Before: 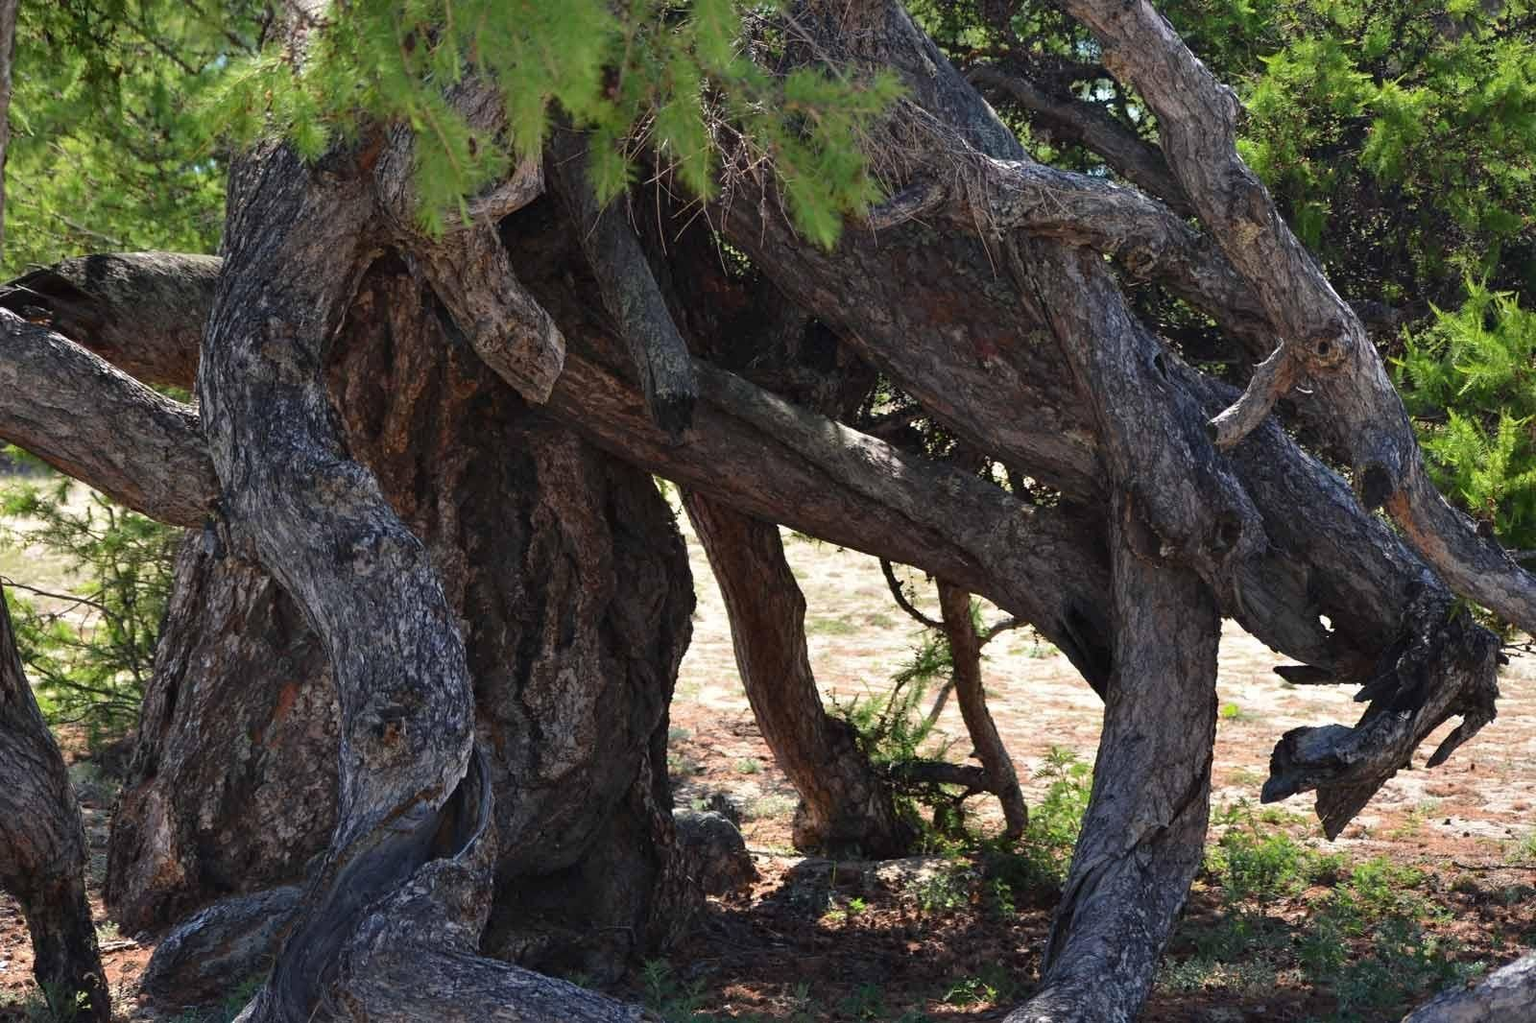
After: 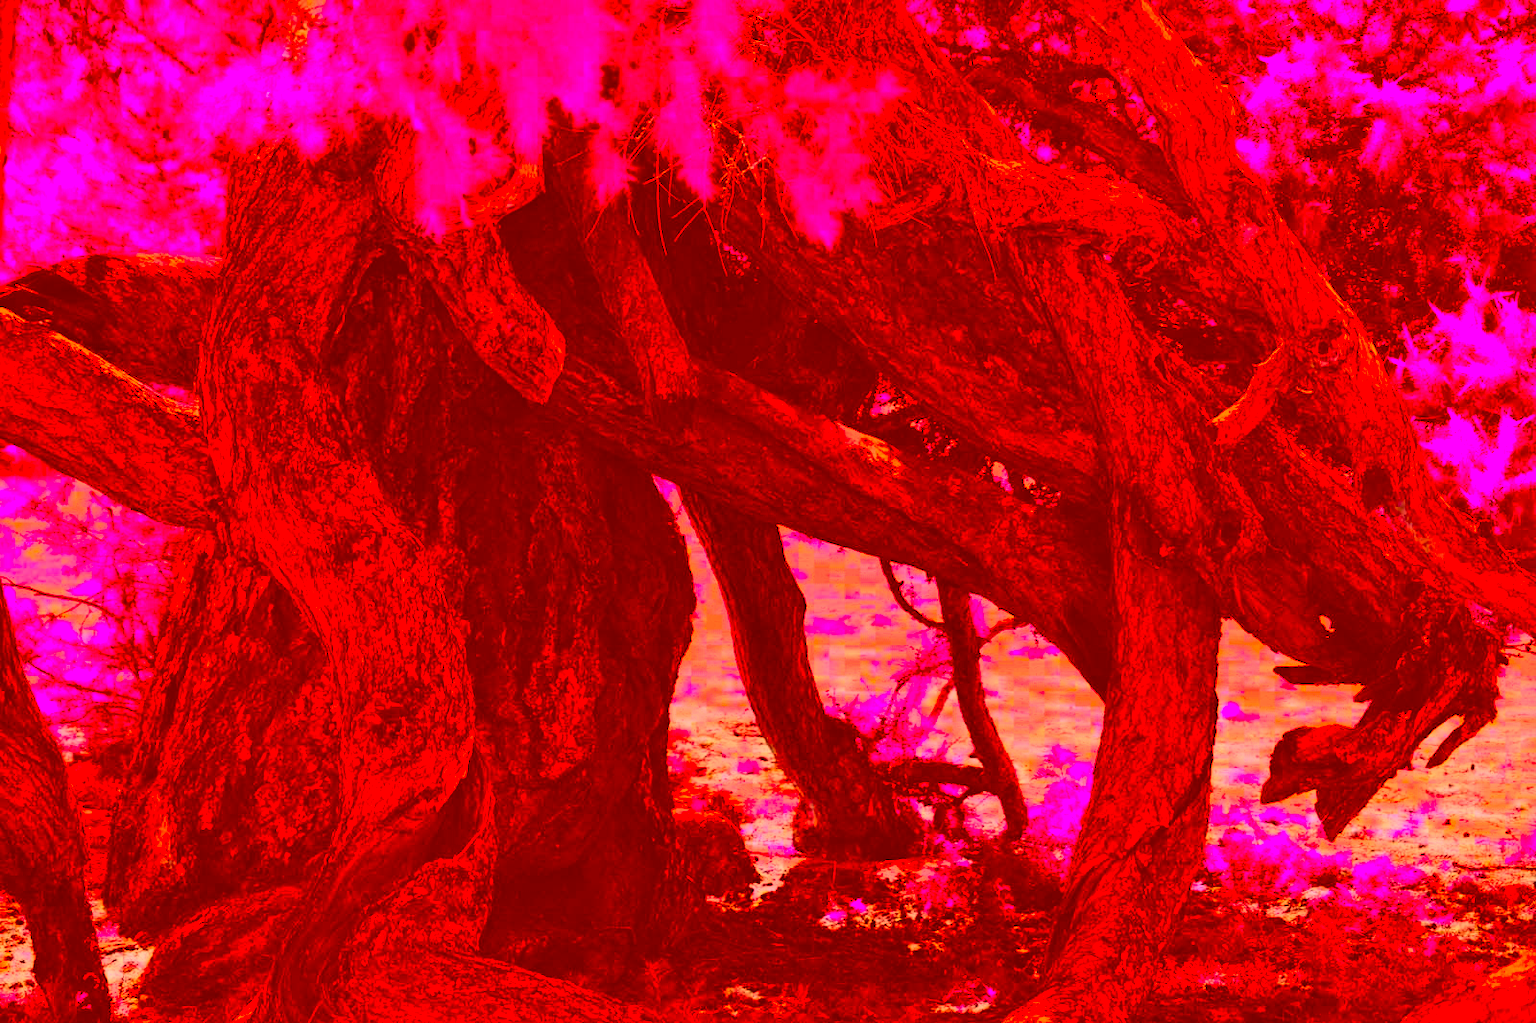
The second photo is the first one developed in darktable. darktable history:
base curve: curves: ch0 [(0, 0) (0.028, 0.03) (0.121, 0.232) (0.46, 0.748) (0.859, 0.968) (1, 1)]
color correction: highlights a* -39.29, highlights b* -39.8, shadows a* -39.44, shadows b* -39.81, saturation -2.97
